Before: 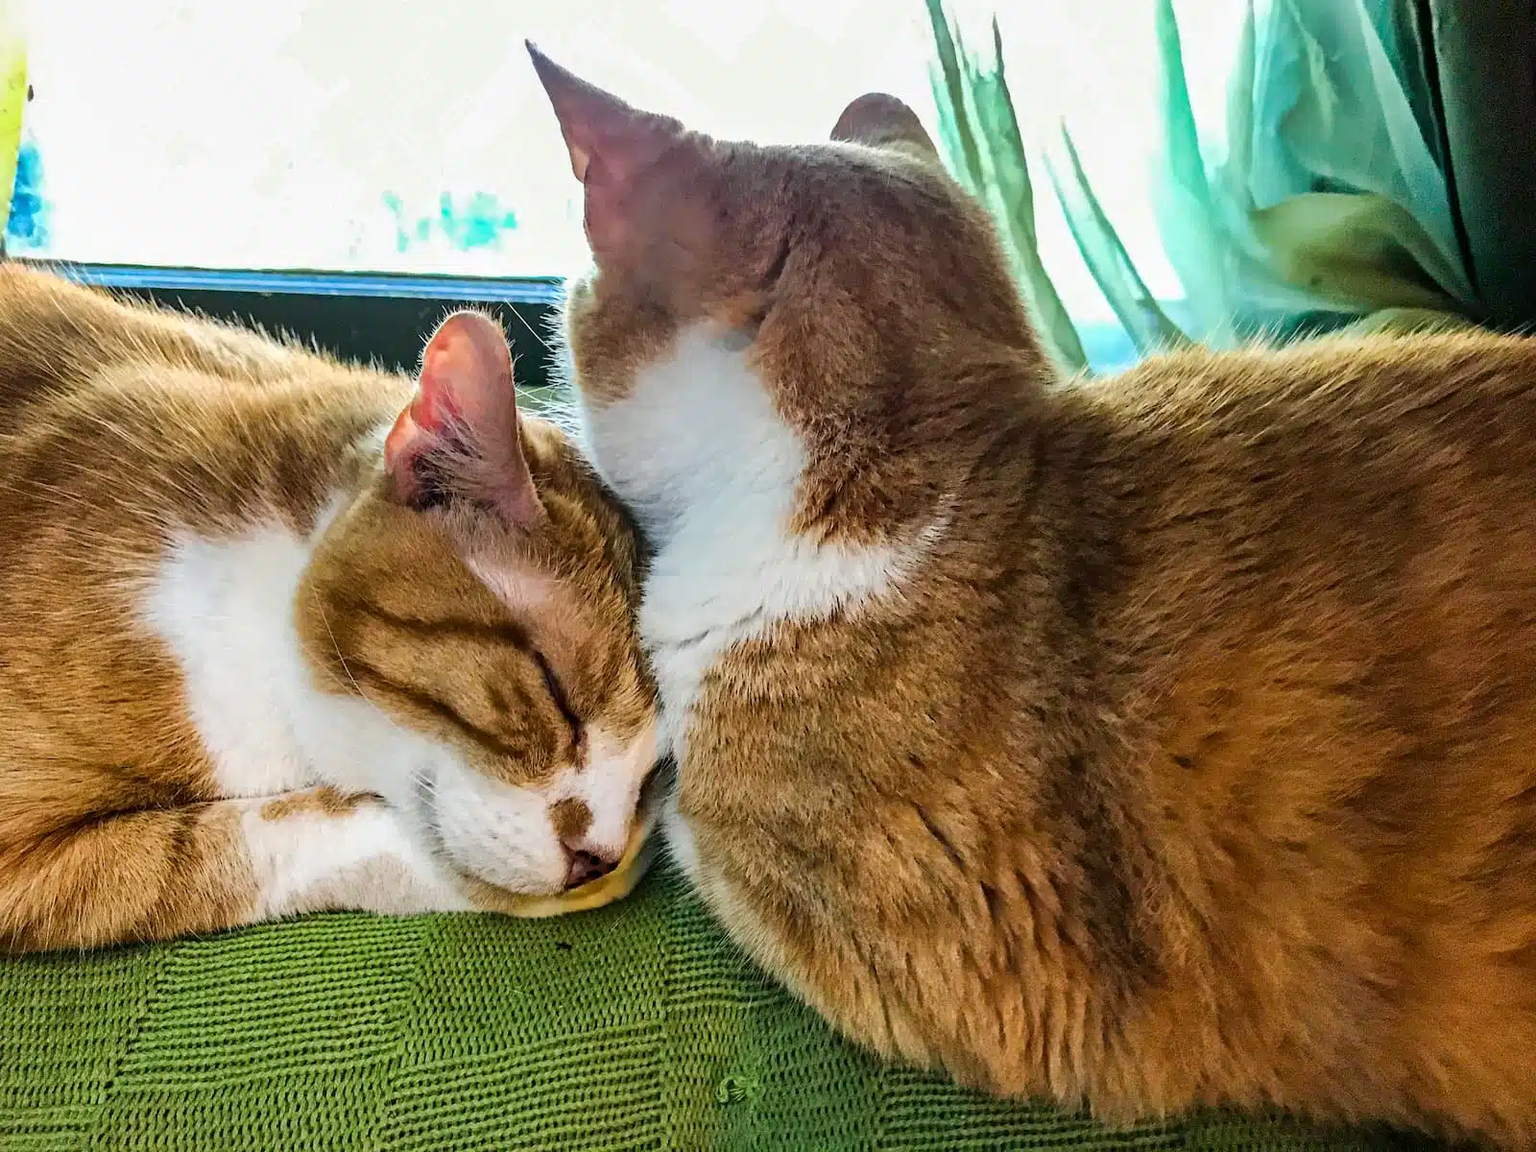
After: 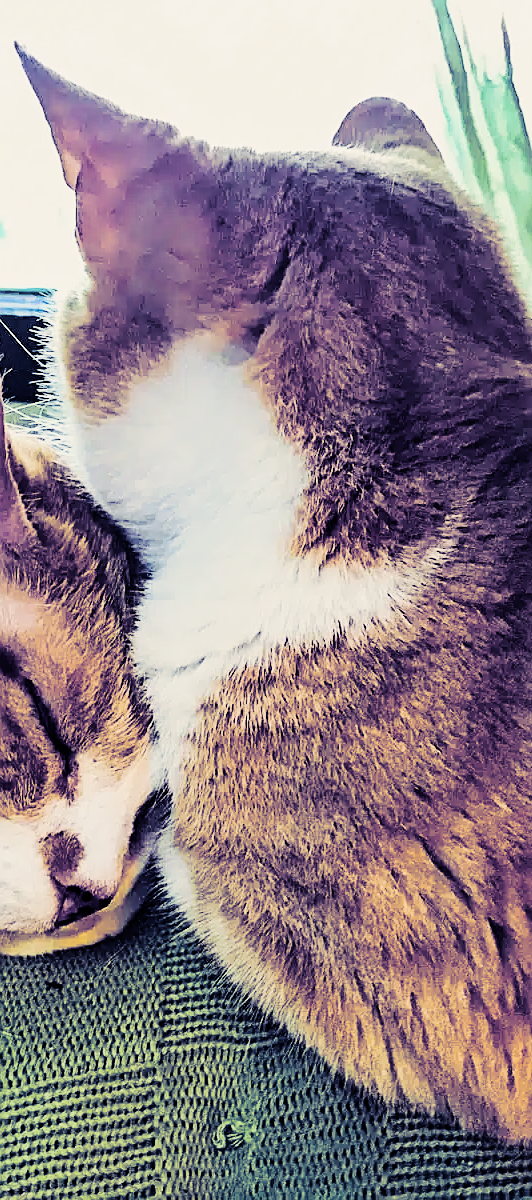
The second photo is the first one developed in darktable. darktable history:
sharpen: on, module defaults
exposure: black level correction 0.001, exposure 0.5 EV, compensate exposure bias true, compensate highlight preservation false
crop: left 33.36%, right 33.36%
split-toning: shadows › hue 242.67°, shadows › saturation 0.733, highlights › hue 45.33°, highlights › saturation 0.667, balance -53.304, compress 21.15%
filmic rgb: black relative exposure -7.65 EV, white relative exposure 4.56 EV, hardness 3.61
tone curve: curves: ch0 [(0, 0) (0.003, 0.005) (0.011, 0.013) (0.025, 0.027) (0.044, 0.044) (0.069, 0.06) (0.1, 0.081) (0.136, 0.114) (0.177, 0.16) (0.224, 0.211) (0.277, 0.277) (0.335, 0.354) (0.399, 0.435) (0.468, 0.538) (0.543, 0.626) (0.623, 0.708) (0.709, 0.789) (0.801, 0.867) (0.898, 0.935) (1, 1)], preserve colors none
contrast brightness saturation: contrast 0.1, brightness 0.02, saturation 0.02
